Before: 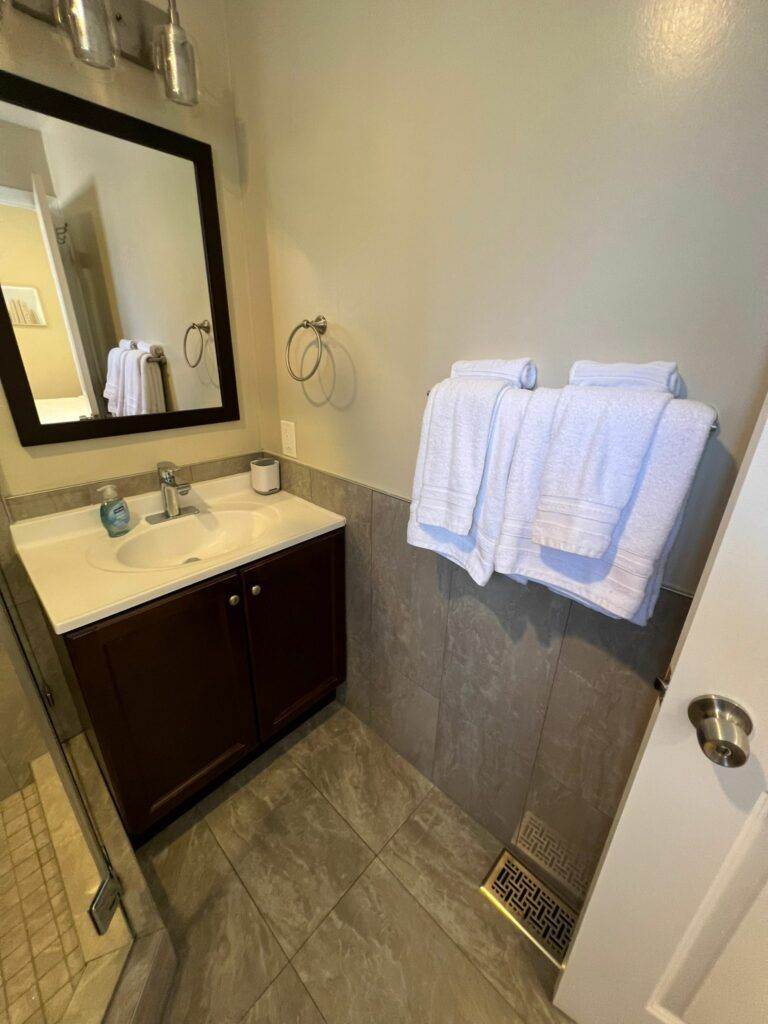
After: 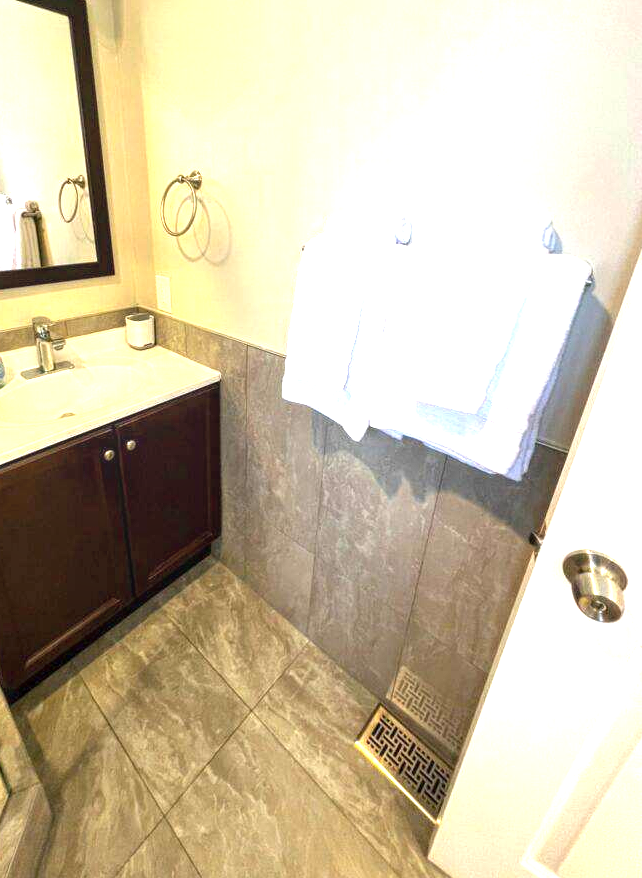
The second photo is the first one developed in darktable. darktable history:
exposure: black level correction 0, exposure 1.55 EV, compensate exposure bias true, compensate highlight preservation false
local contrast: on, module defaults
crop: left 16.315%, top 14.246%
